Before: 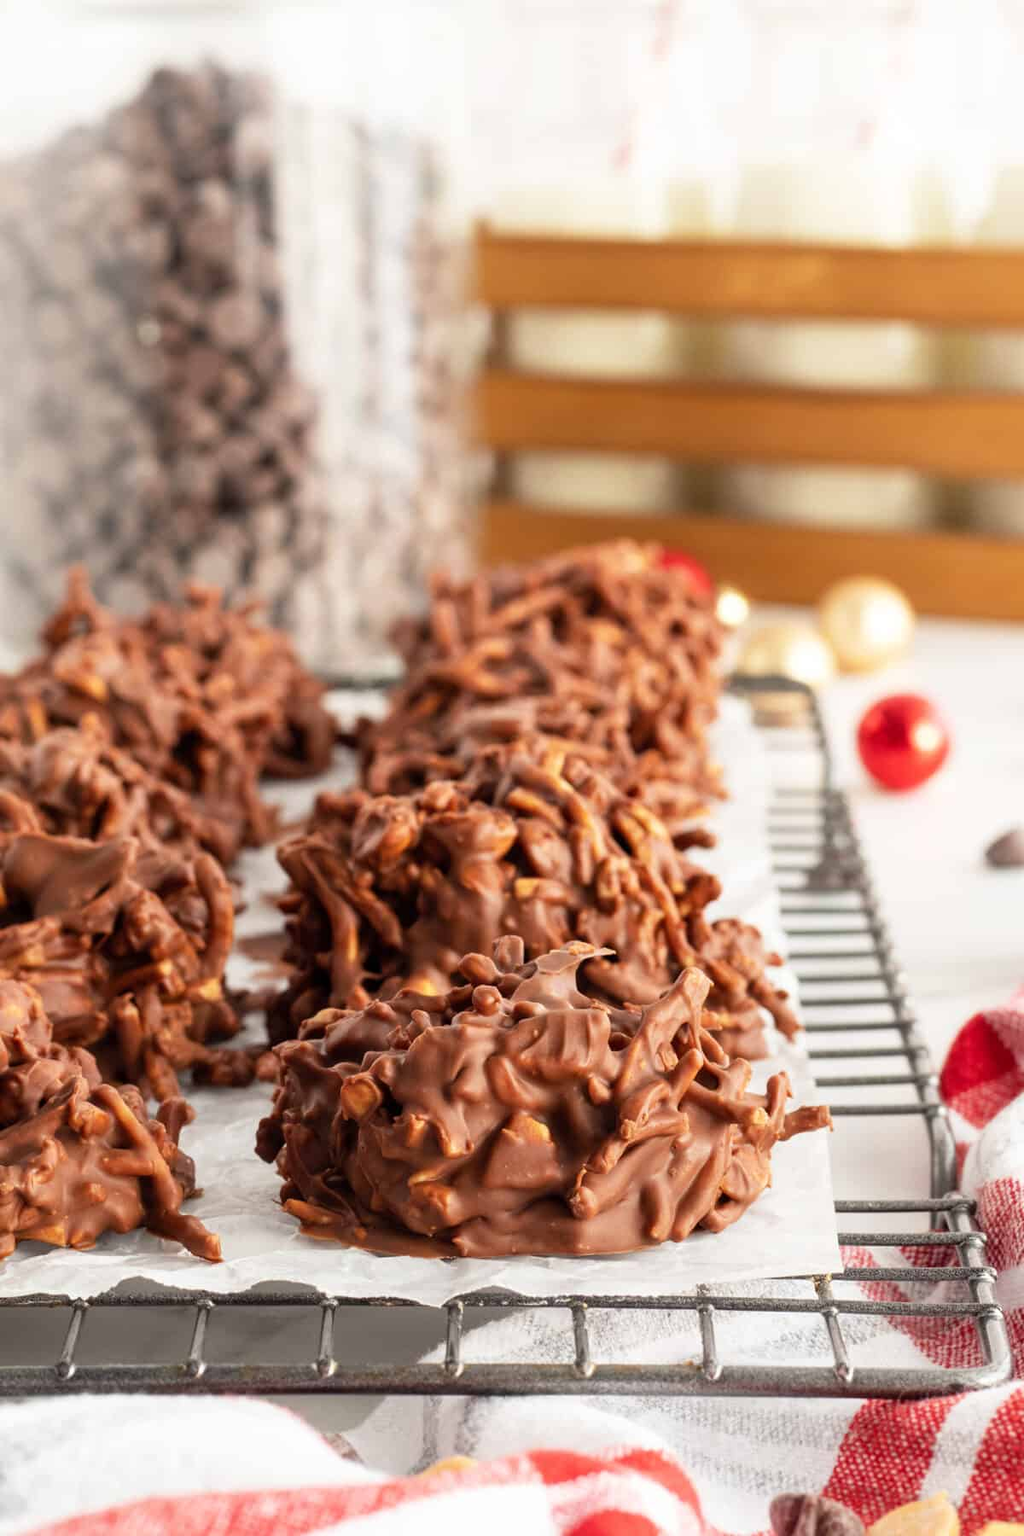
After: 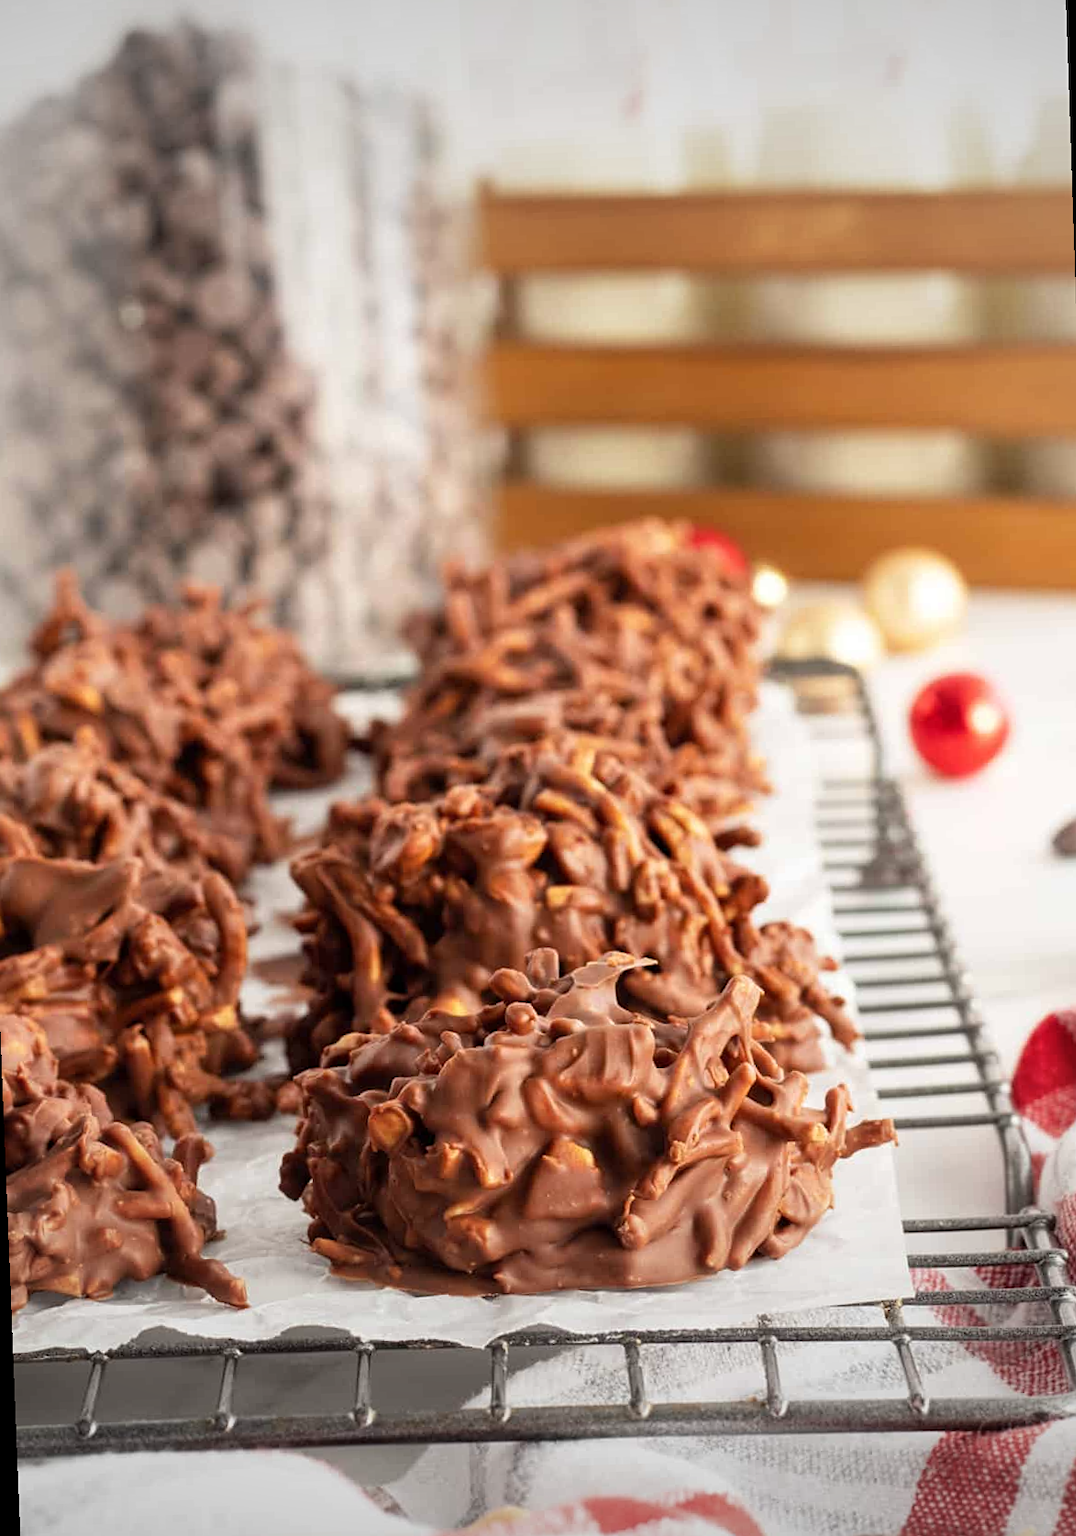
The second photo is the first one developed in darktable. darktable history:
rotate and perspective: rotation -2.12°, lens shift (vertical) 0.009, lens shift (horizontal) -0.008, automatic cropping original format, crop left 0.036, crop right 0.964, crop top 0.05, crop bottom 0.959
vignetting: fall-off radius 100%, width/height ratio 1.337
sharpen: amount 0.2
